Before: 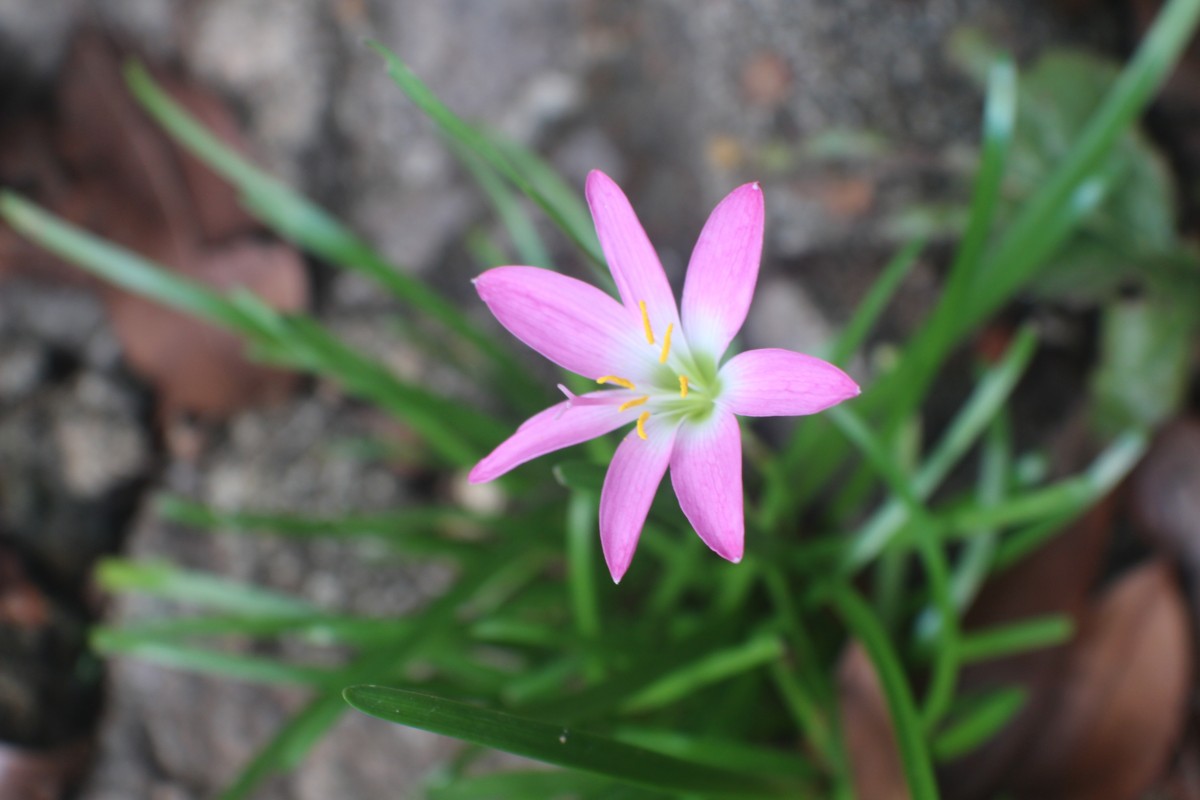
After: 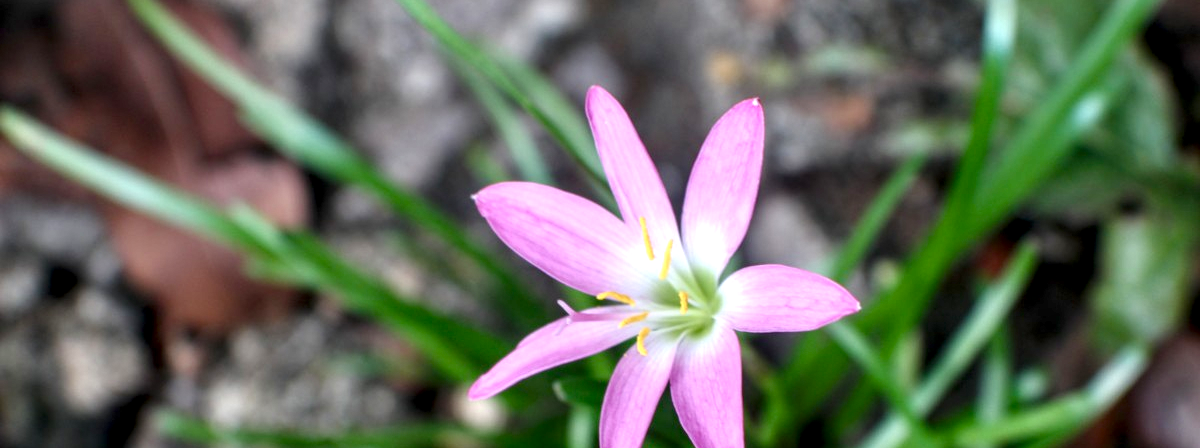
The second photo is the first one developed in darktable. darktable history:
exposure: black level correction -0.001, exposure 0.08 EV, compensate highlight preservation false
crop and rotate: top 10.605%, bottom 33.274%
local contrast: highlights 19%, detail 186%
color balance rgb: perceptual saturation grading › global saturation 20%, perceptual saturation grading › highlights -25%, perceptual saturation grading › shadows 50%
